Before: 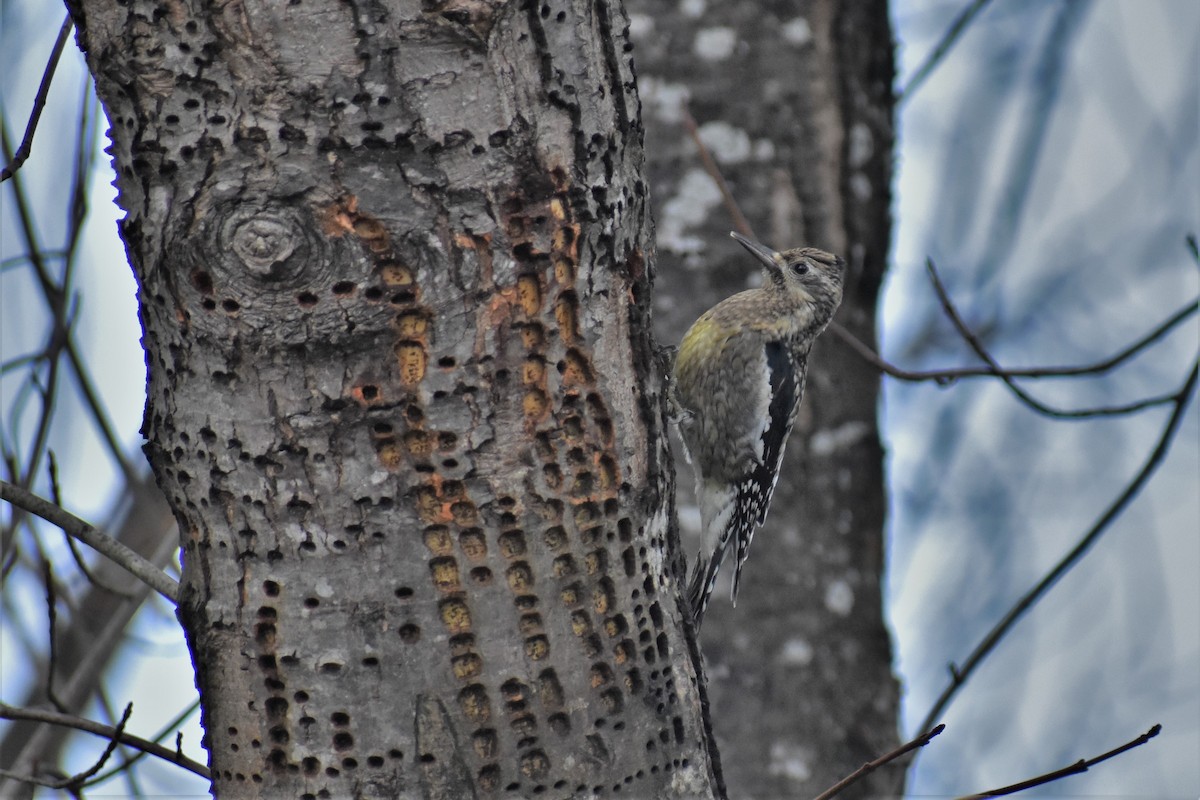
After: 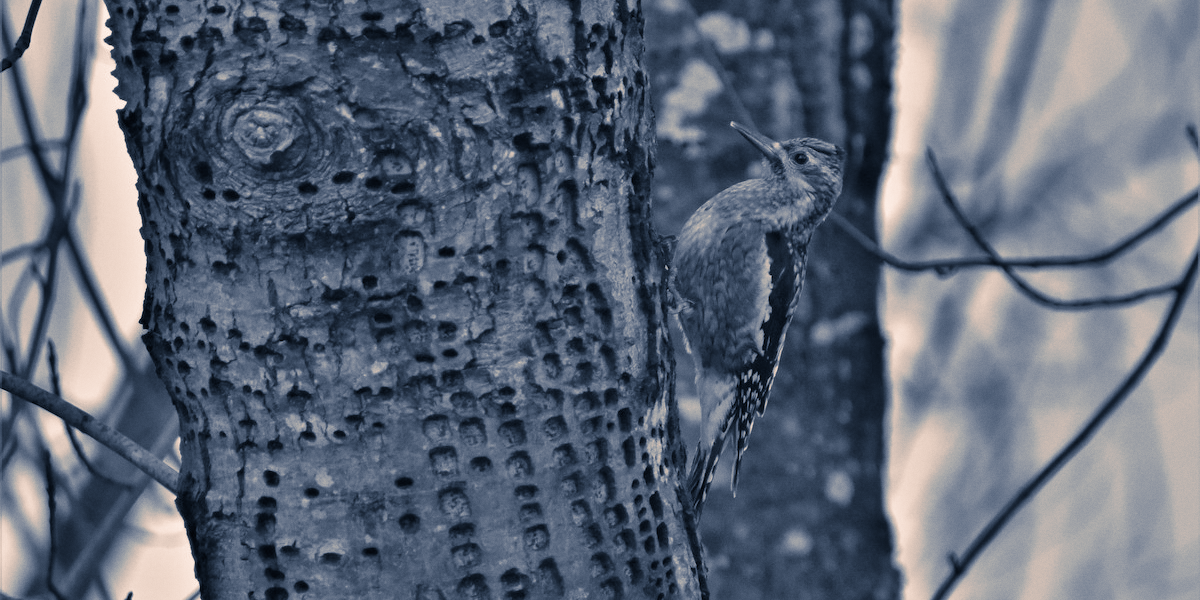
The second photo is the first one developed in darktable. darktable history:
grain: coarseness 14.57 ISO, strength 8.8%
crop: top 13.819%, bottom 11.169%
monochrome: on, module defaults
white balance: red 1.123, blue 0.83
split-toning: shadows › hue 226.8°, shadows › saturation 0.56, highlights › hue 28.8°, balance -40, compress 0%
